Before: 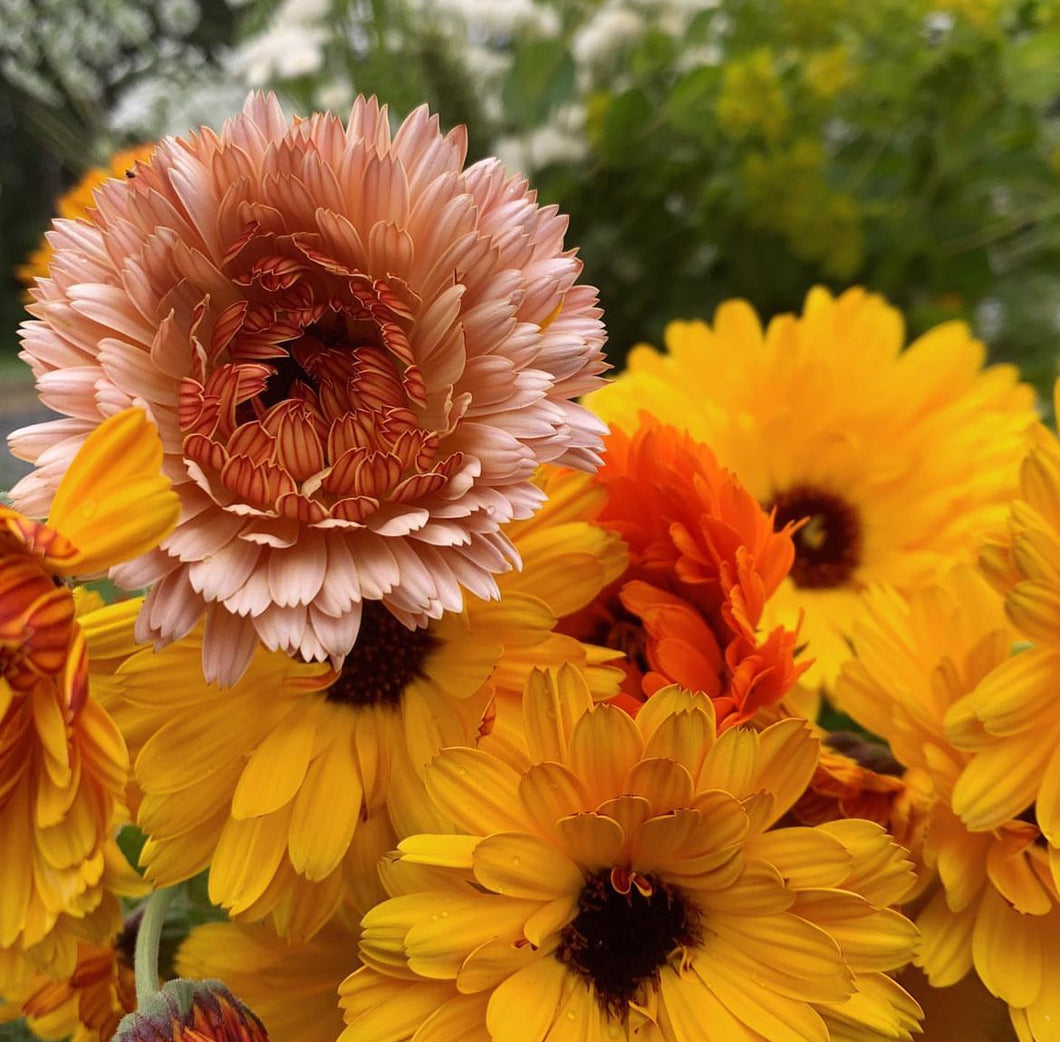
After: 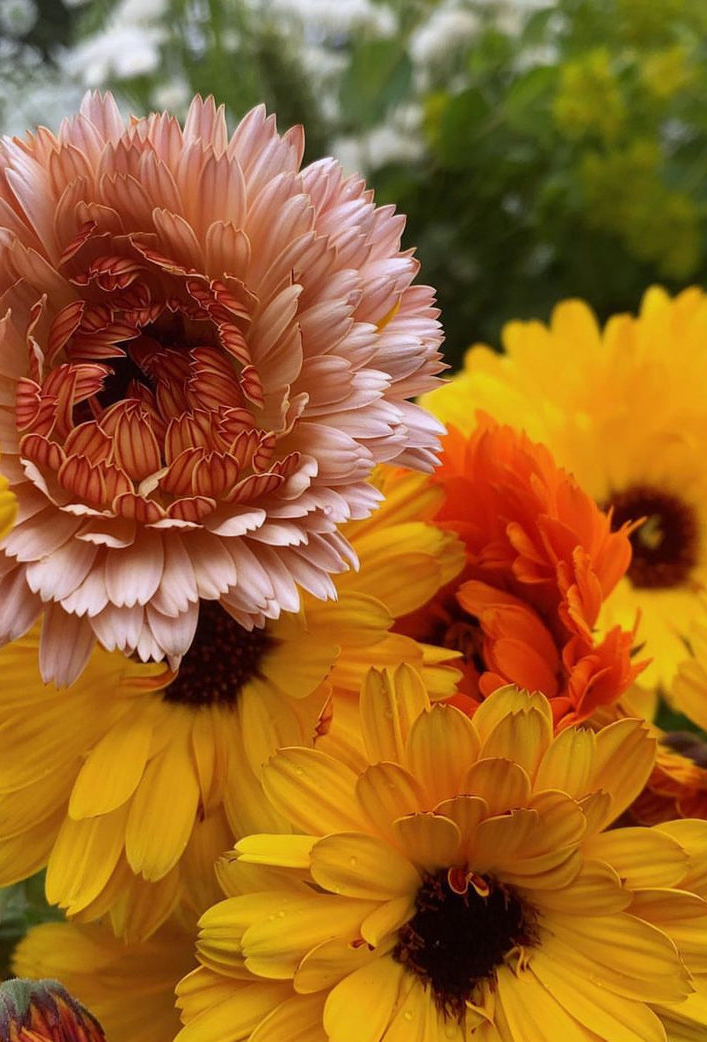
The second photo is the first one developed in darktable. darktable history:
crop and rotate: left 15.446%, right 17.836%
white balance: red 0.954, blue 1.079
